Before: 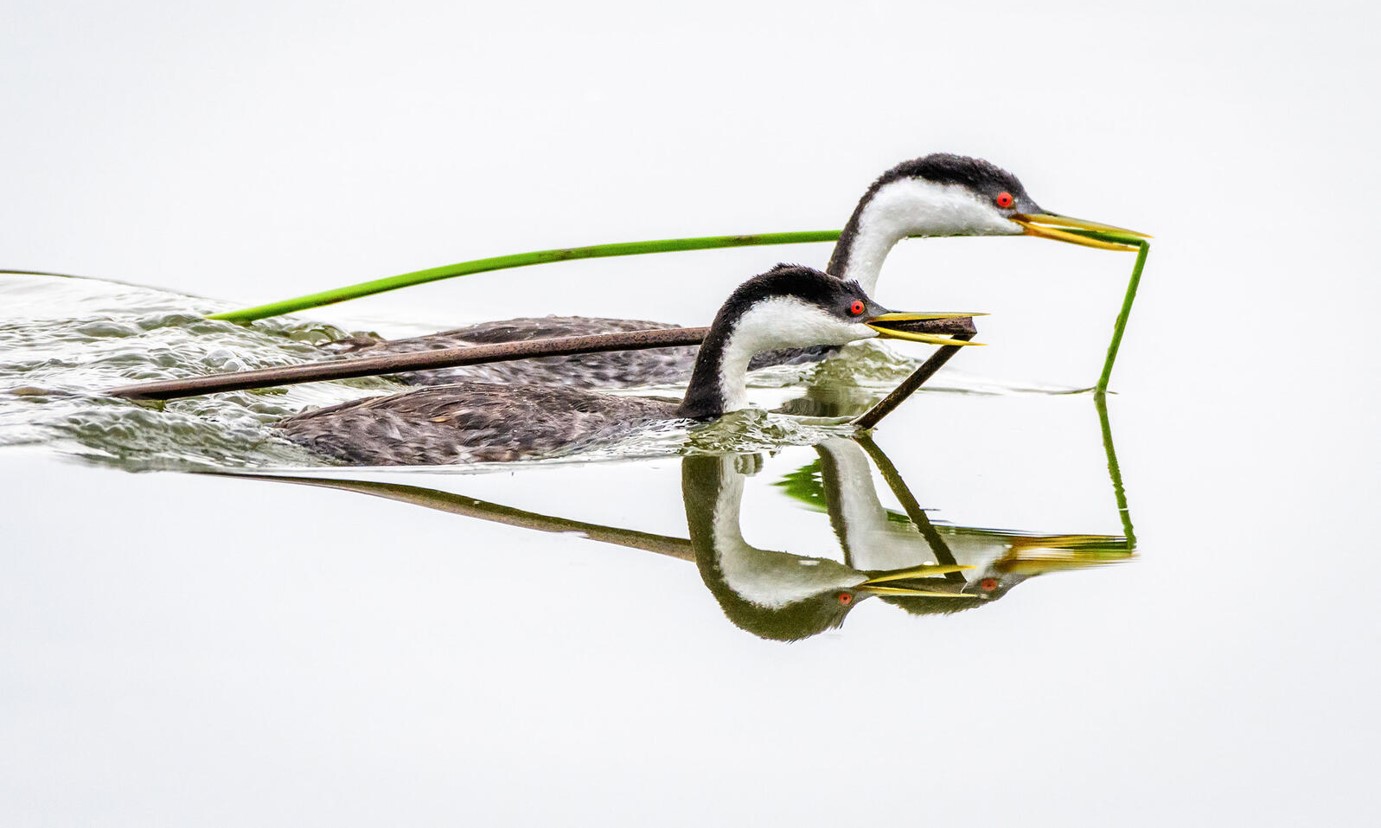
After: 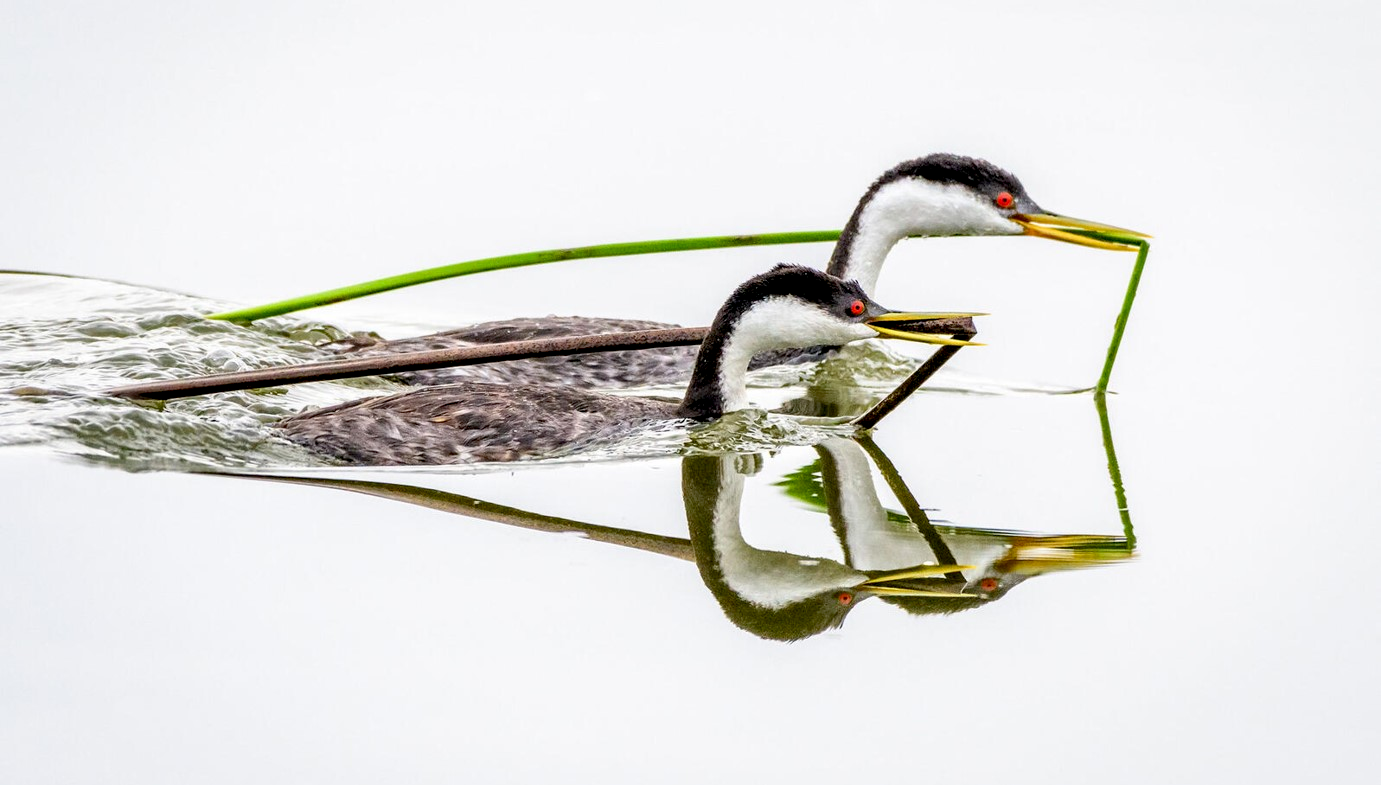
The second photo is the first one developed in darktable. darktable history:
crop and rotate: top 0%, bottom 5.097%
exposure: black level correction 0.011, compensate highlight preservation false
